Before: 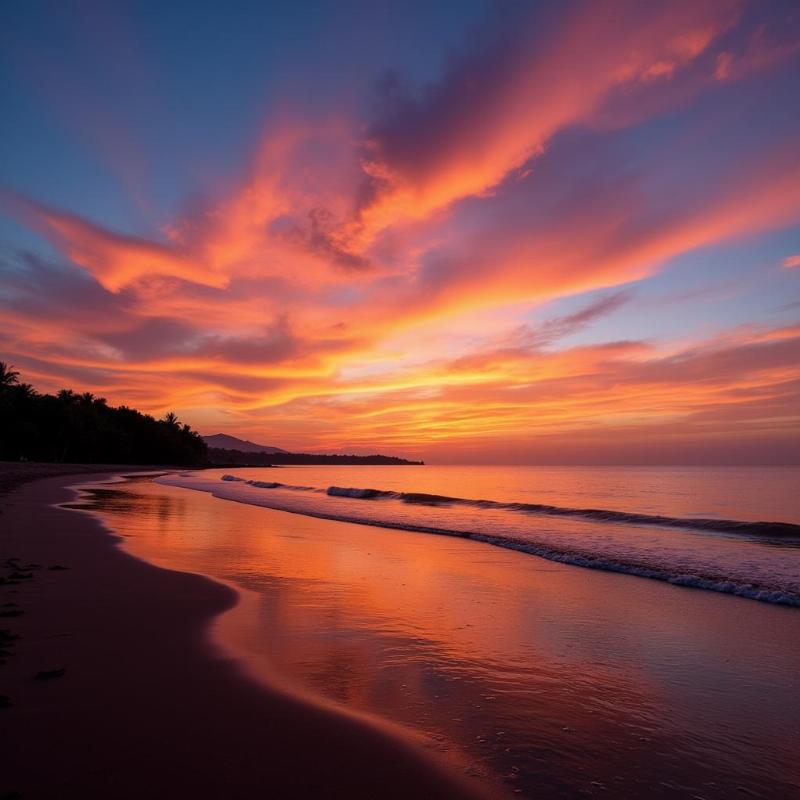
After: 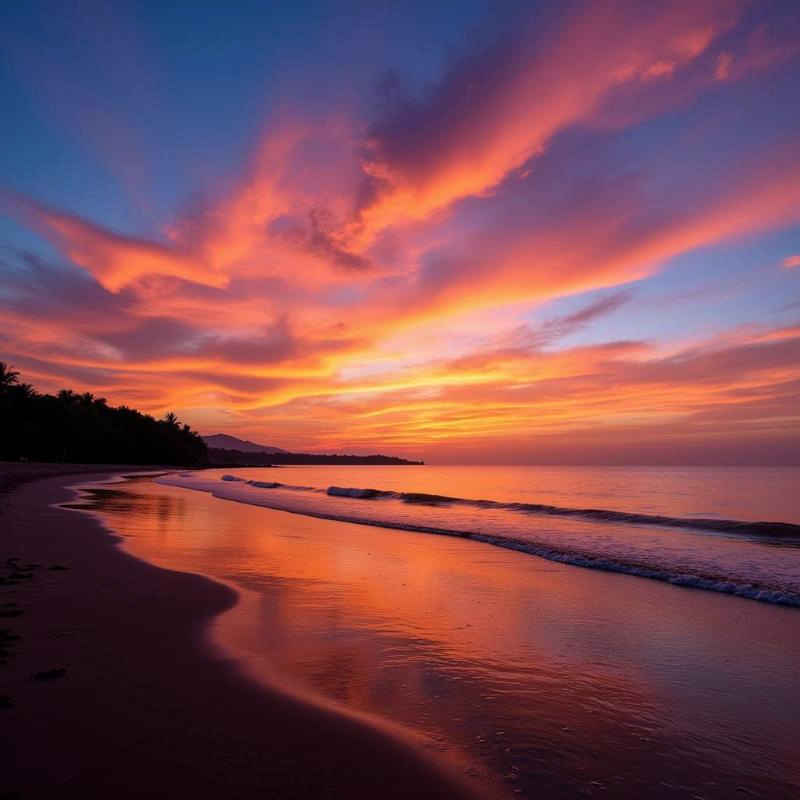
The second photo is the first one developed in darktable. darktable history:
color calibration: gray › normalize channels true, illuminant as shot in camera, x 0.358, y 0.373, temperature 4628.91 K, gamut compression 0.02
local contrast: mode bilateral grid, contrast 10, coarseness 24, detail 111%, midtone range 0.2
color balance rgb: perceptual saturation grading › global saturation 0.339%, global vibrance 19.462%
